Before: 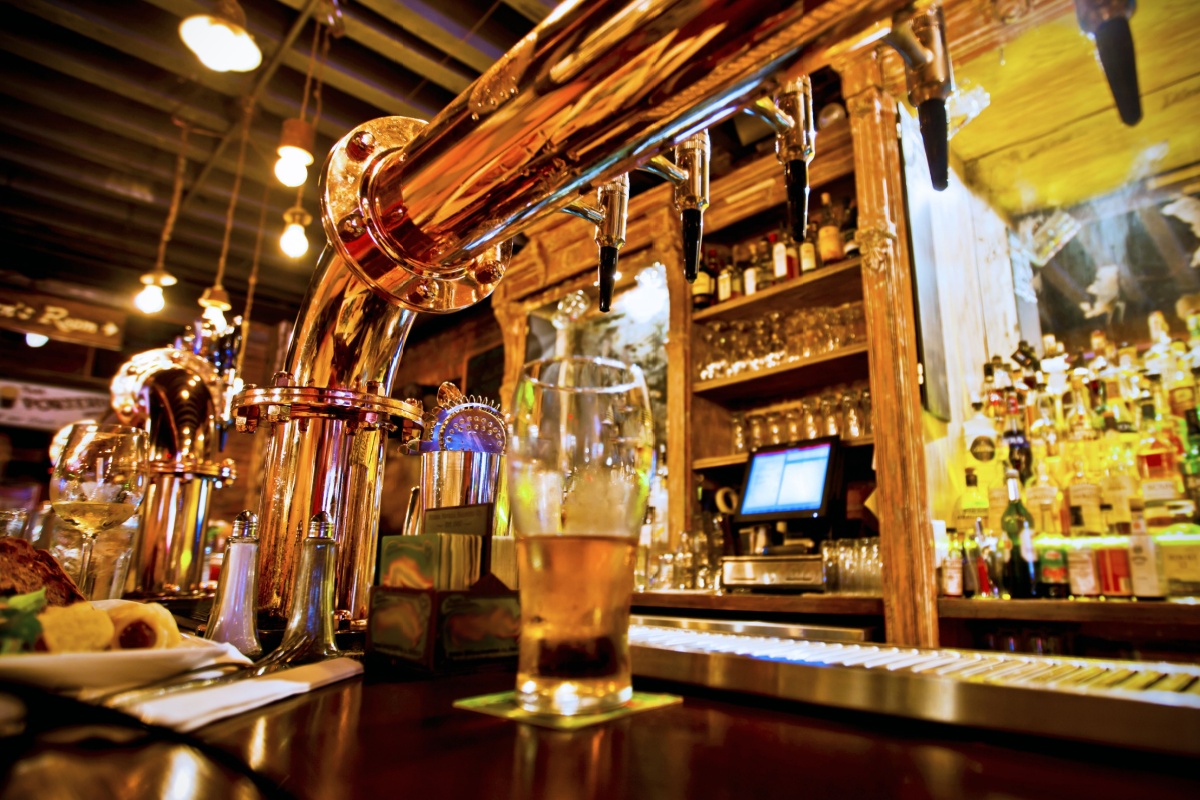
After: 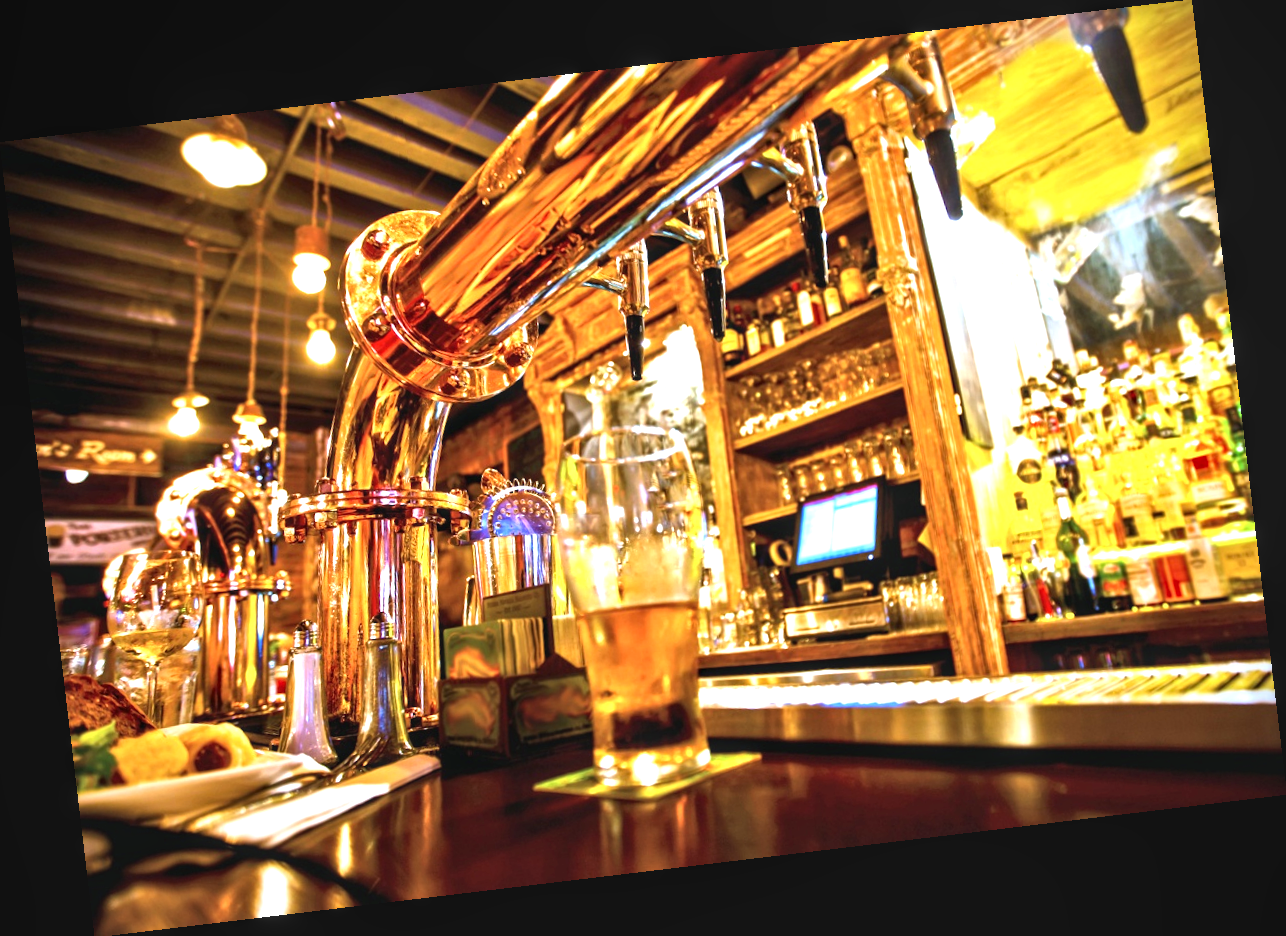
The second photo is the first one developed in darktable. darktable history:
exposure: black level correction -0.002, exposure 1.115 EV, compensate highlight preservation false
rotate and perspective: rotation -6.83°, automatic cropping off
local contrast: on, module defaults
